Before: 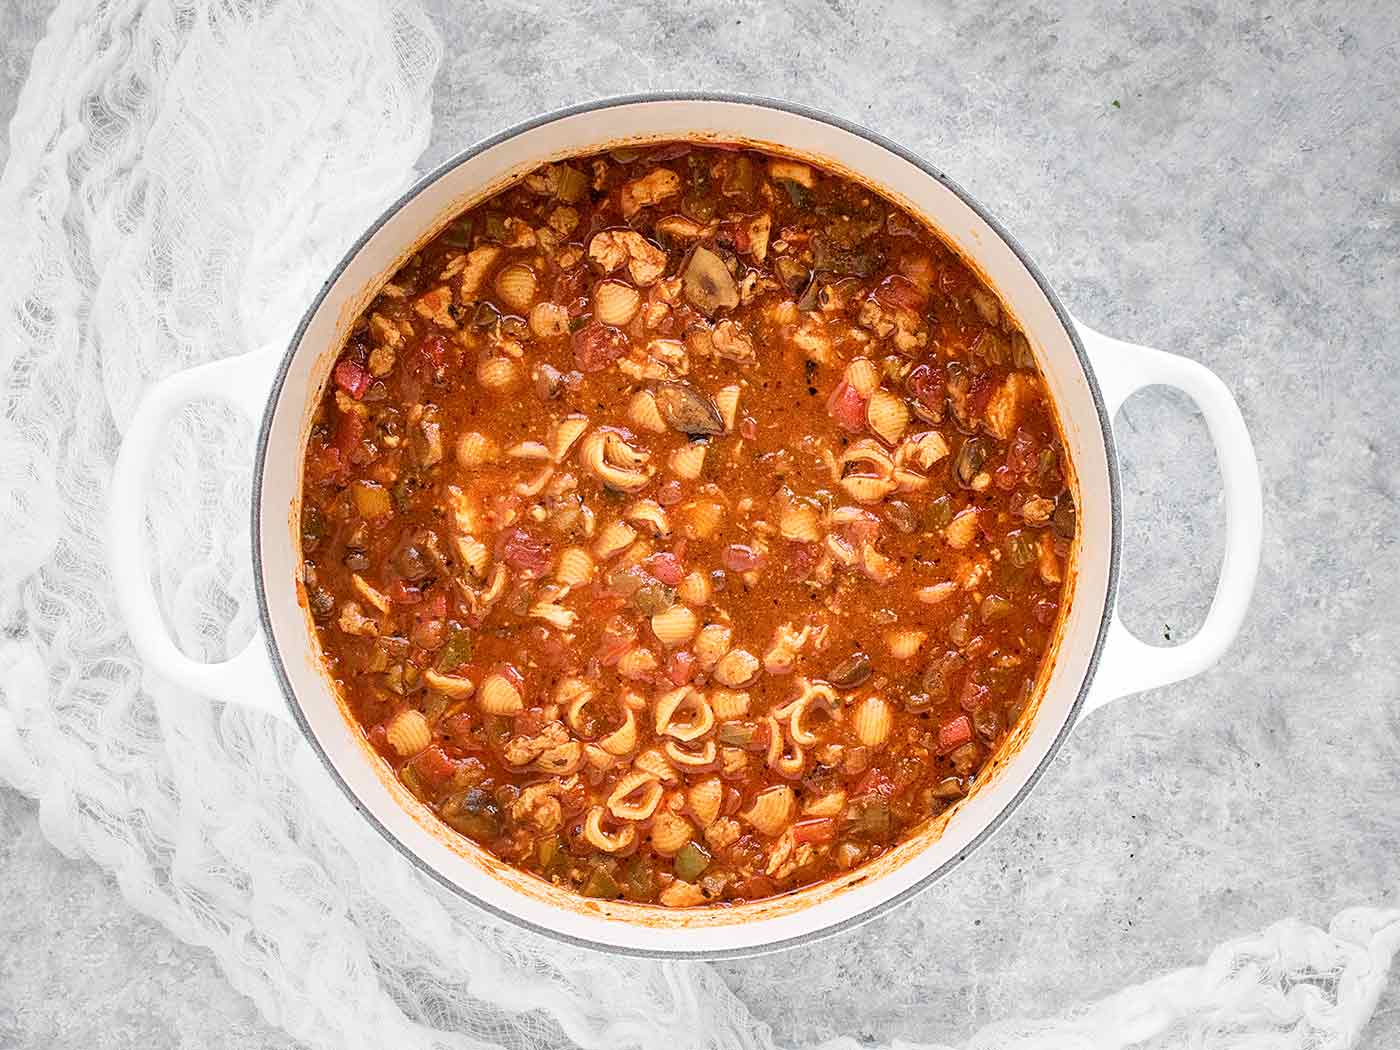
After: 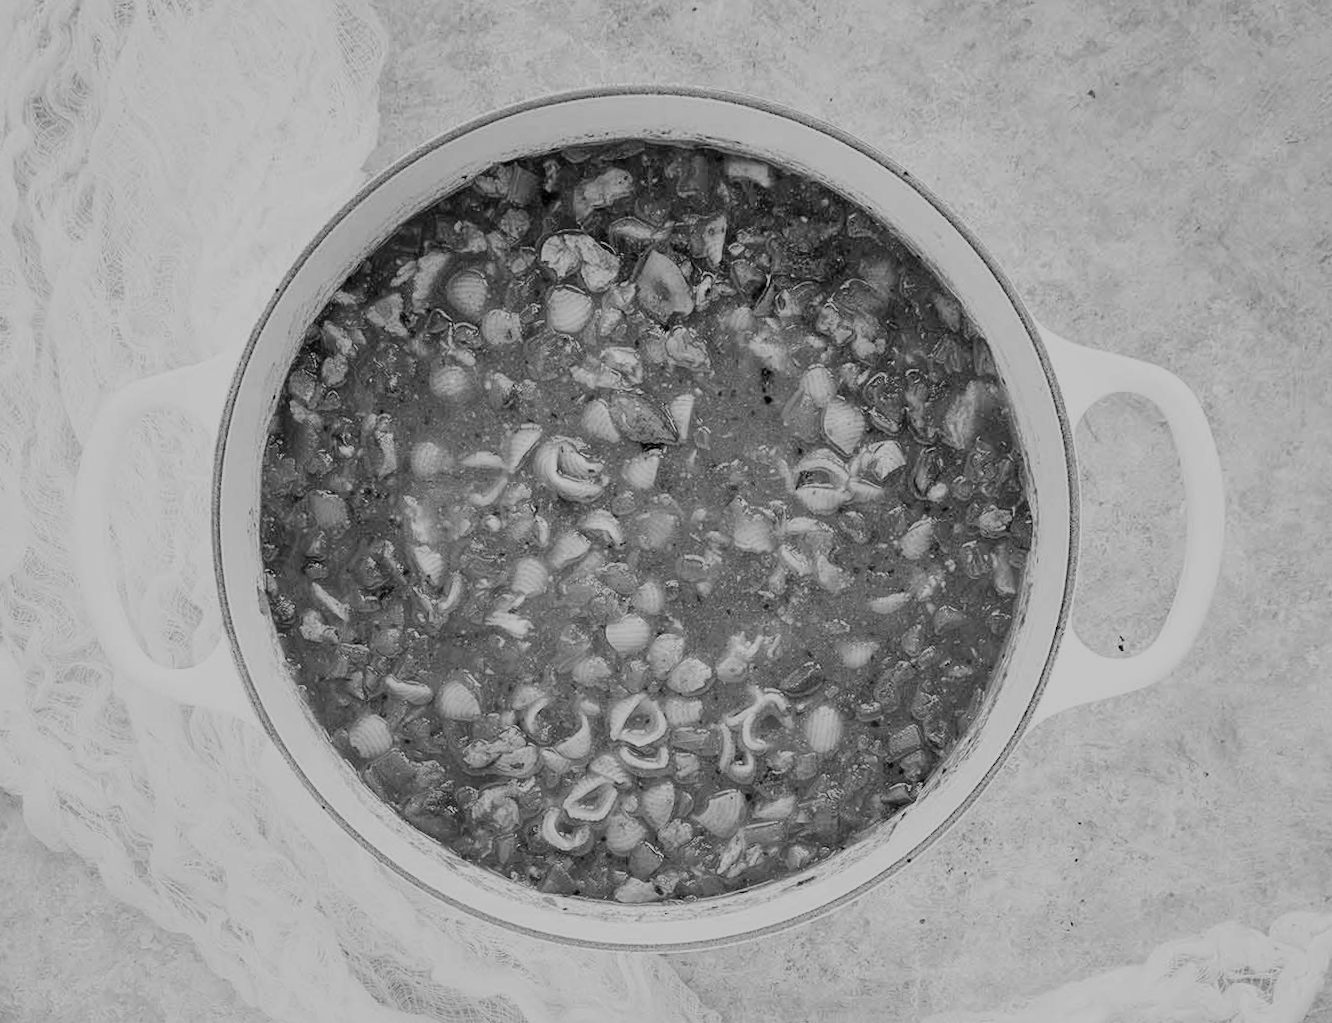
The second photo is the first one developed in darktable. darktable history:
filmic rgb: black relative exposure -7.65 EV, white relative exposure 4.56 EV, hardness 3.61, color science v6 (2022)
white balance: red 0.98, blue 1.034
monochrome: a -74.22, b 78.2
rotate and perspective: rotation 0.074°, lens shift (vertical) 0.096, lens shift (horizontal) -0.041, crop left 0.043, crop right 0.952, crop top 0.024, crop bottom 0.979
